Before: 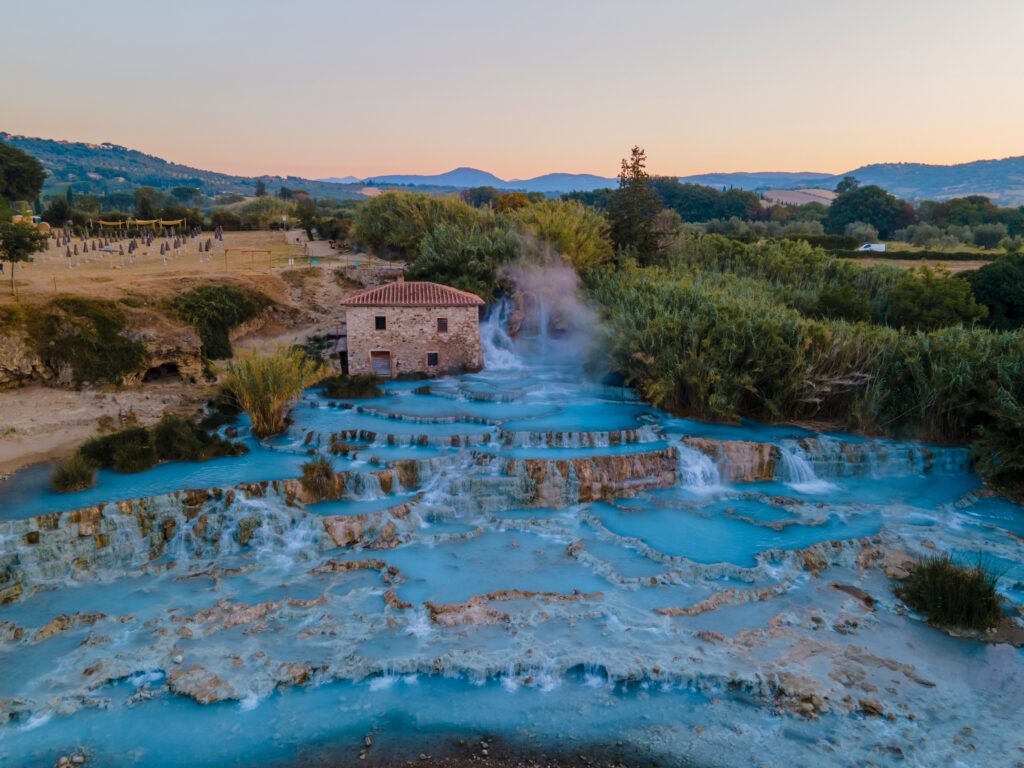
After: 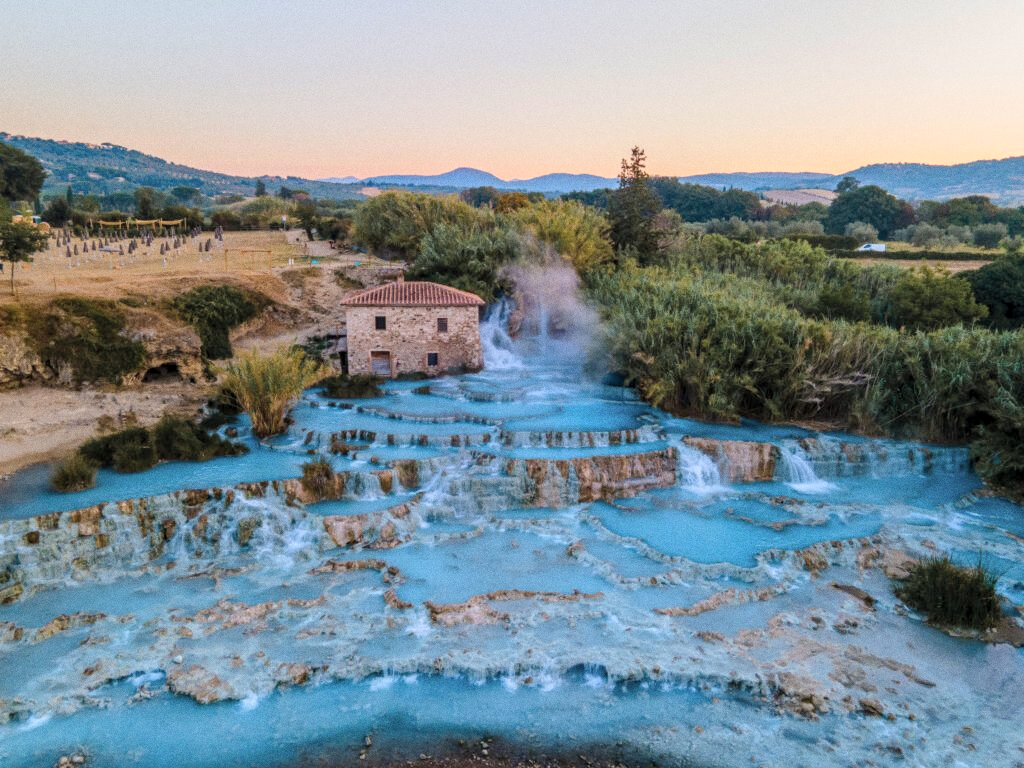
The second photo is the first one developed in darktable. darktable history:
color balance rgb: on, module defaults
contrast brightness saturation: contrast 0.14, brightness 0.21
grain: coarseness 0.09 ISO
local contrast: on, module defaults
